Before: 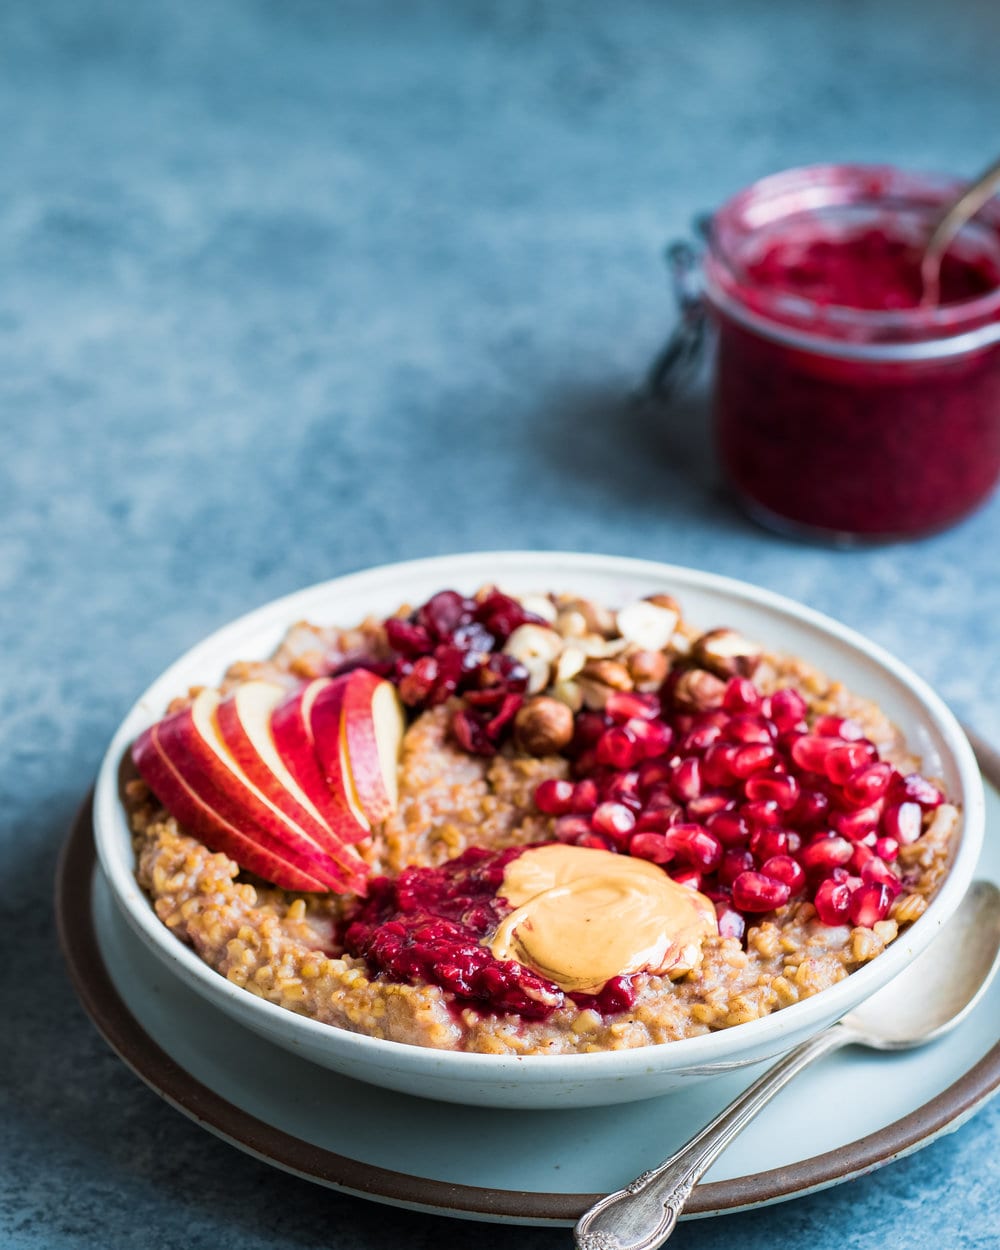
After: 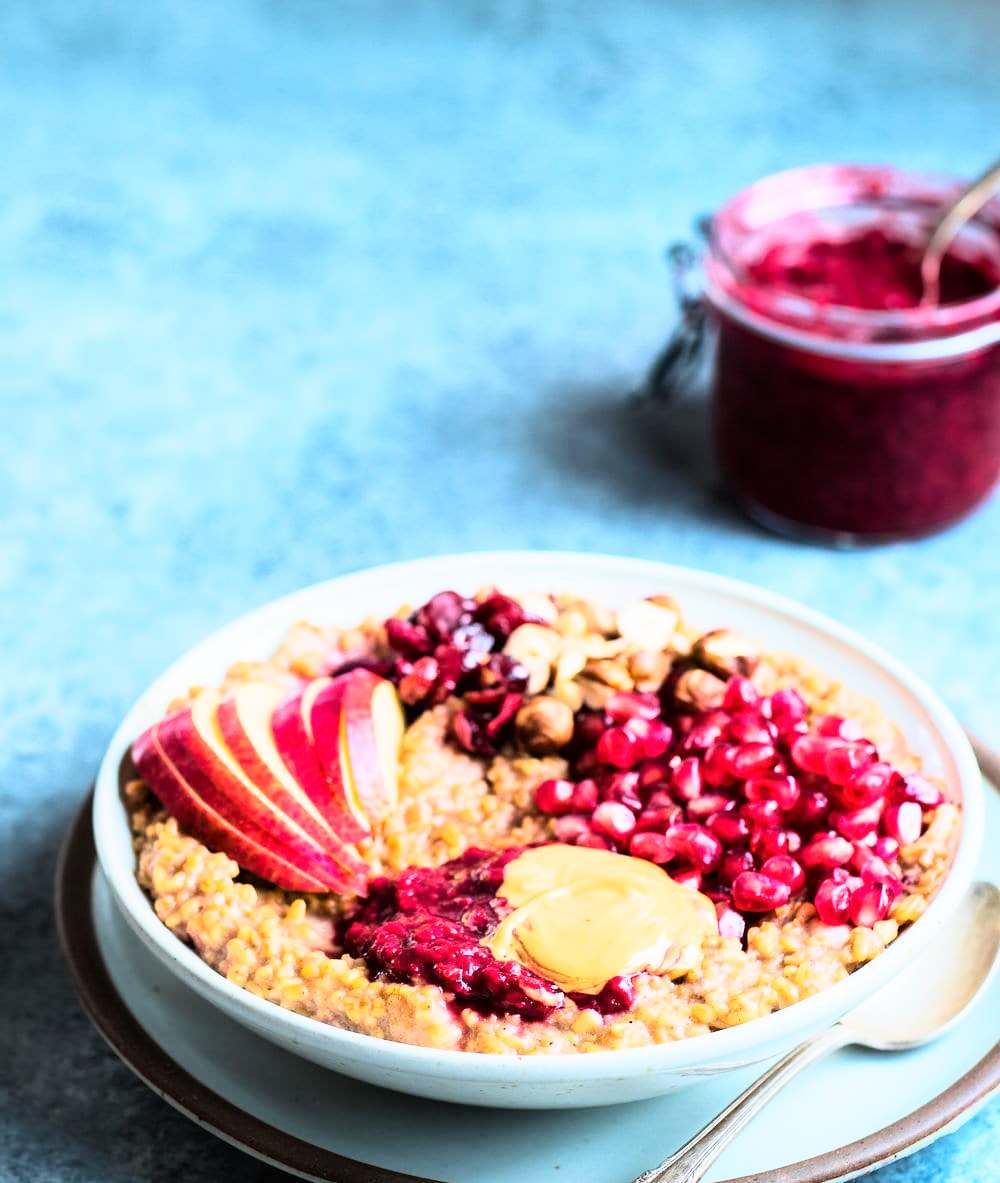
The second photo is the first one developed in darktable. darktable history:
base curve: curves: ch0 [(0, 0) (0, 0.001) (0.001, 0.001) (0.004, 0.002) (0.007, 0.004) (0.015, 0.013) (0.033, 0.045) (0.052, 0.096) (0.075, 0.17) (0.099, 0.241) (0.163, 0.42) (0.219, 0.55) (0.259, 0.616) (0.327, 0.722) (0.365, 0.765) (0.522, 0.873) (0.547, 0.881) (0.689, 0.919) (0.826, 0.952) (1, 1)]
crop and rotate: top 0.013%, bottom 5.274%
